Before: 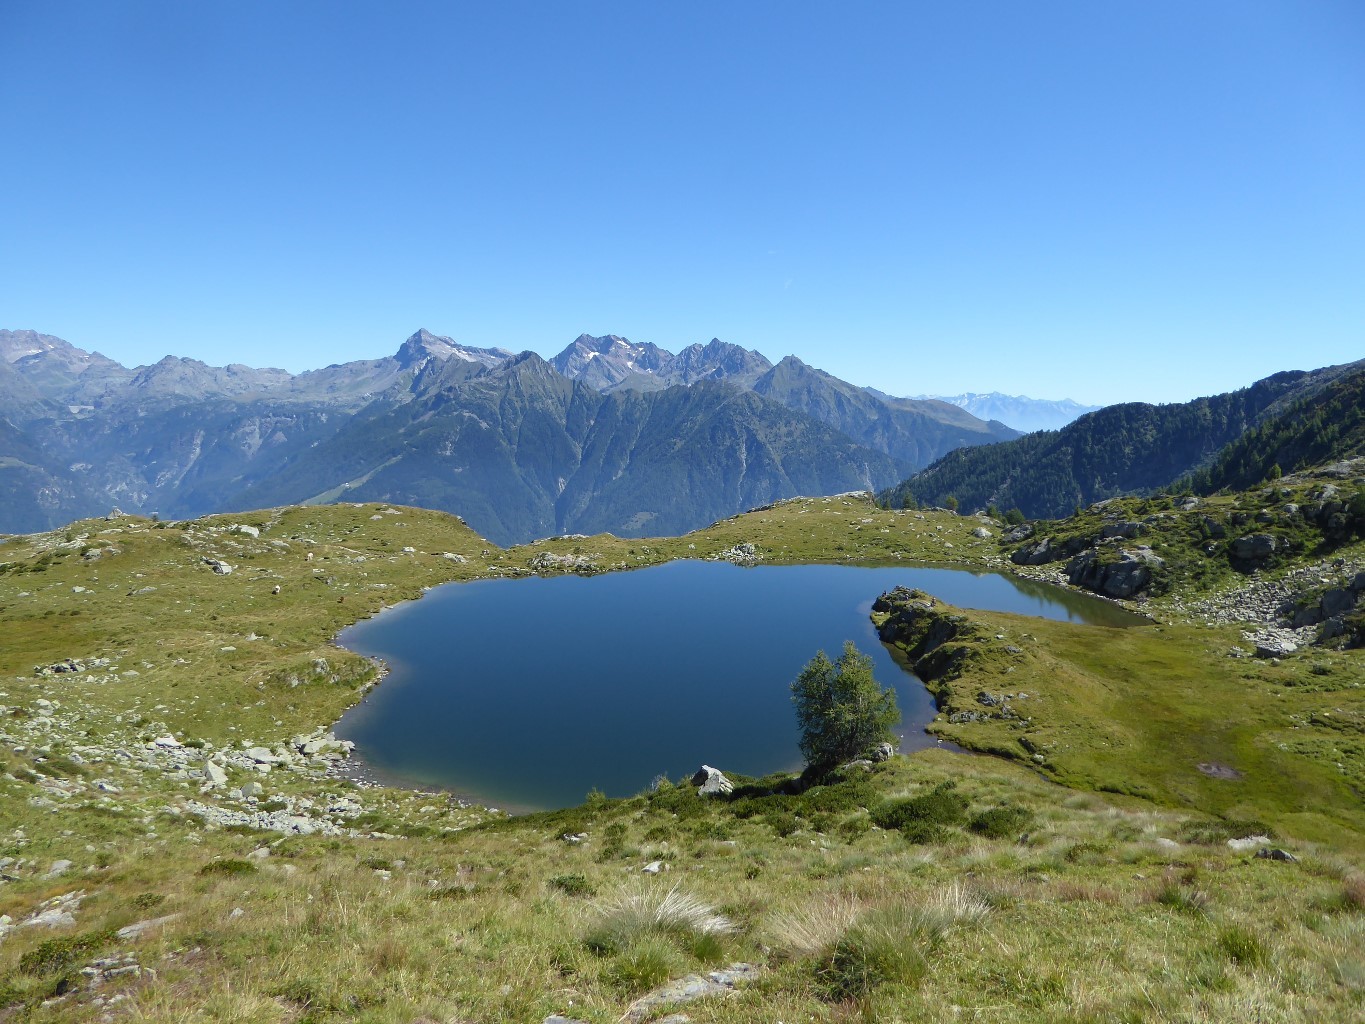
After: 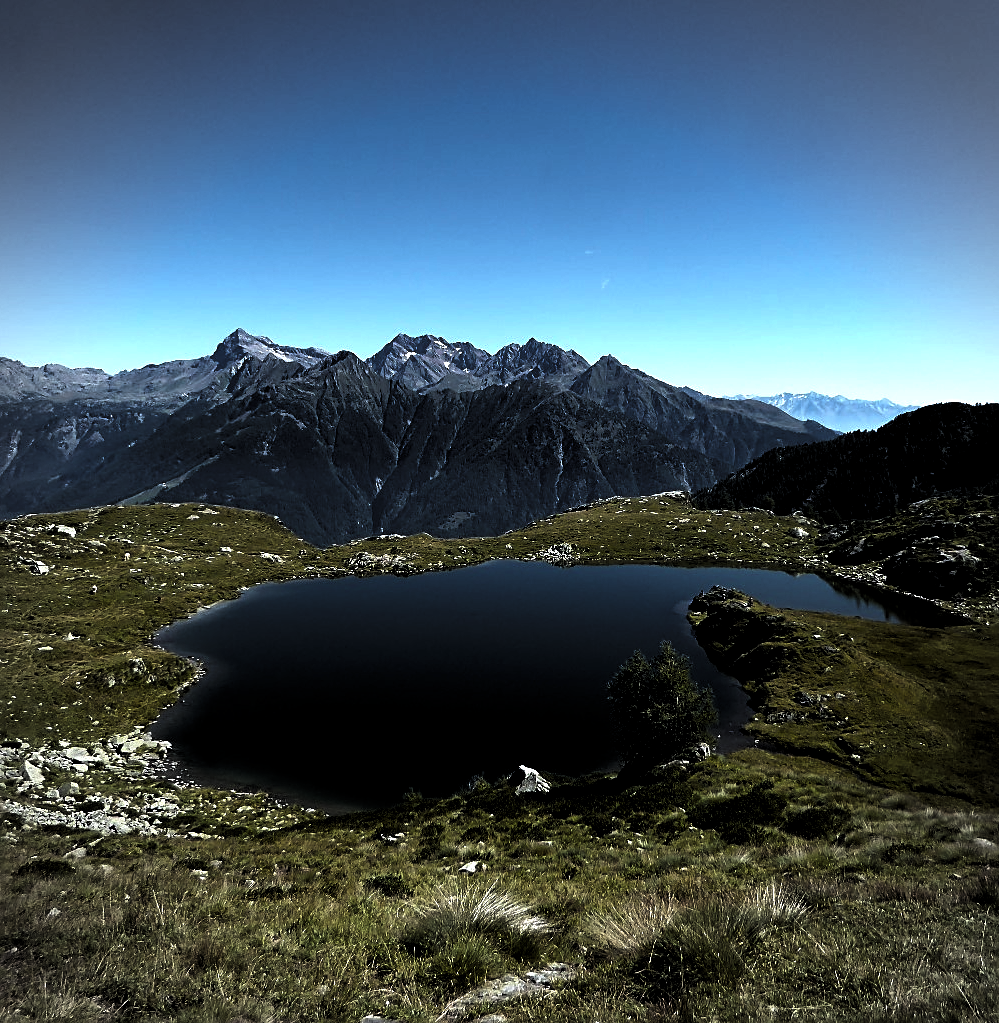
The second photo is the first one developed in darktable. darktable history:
crop: left 13.443%, right 13.31%
sharpen: on, module defaults
color balance rgb: perceptual saturation grading › global saturation 20%, global vibrance 20%
exposure: black level correction 0, exposure 0.5 EV, compensate exposure bias true, compensate highlight preservation false
white balance: emerald 1
levels: mode automatic, black 8.58%, gray 59.42%, levels [0, 0.445, 1]
vignetting: fall-off radius 45%, brightness -0.33
